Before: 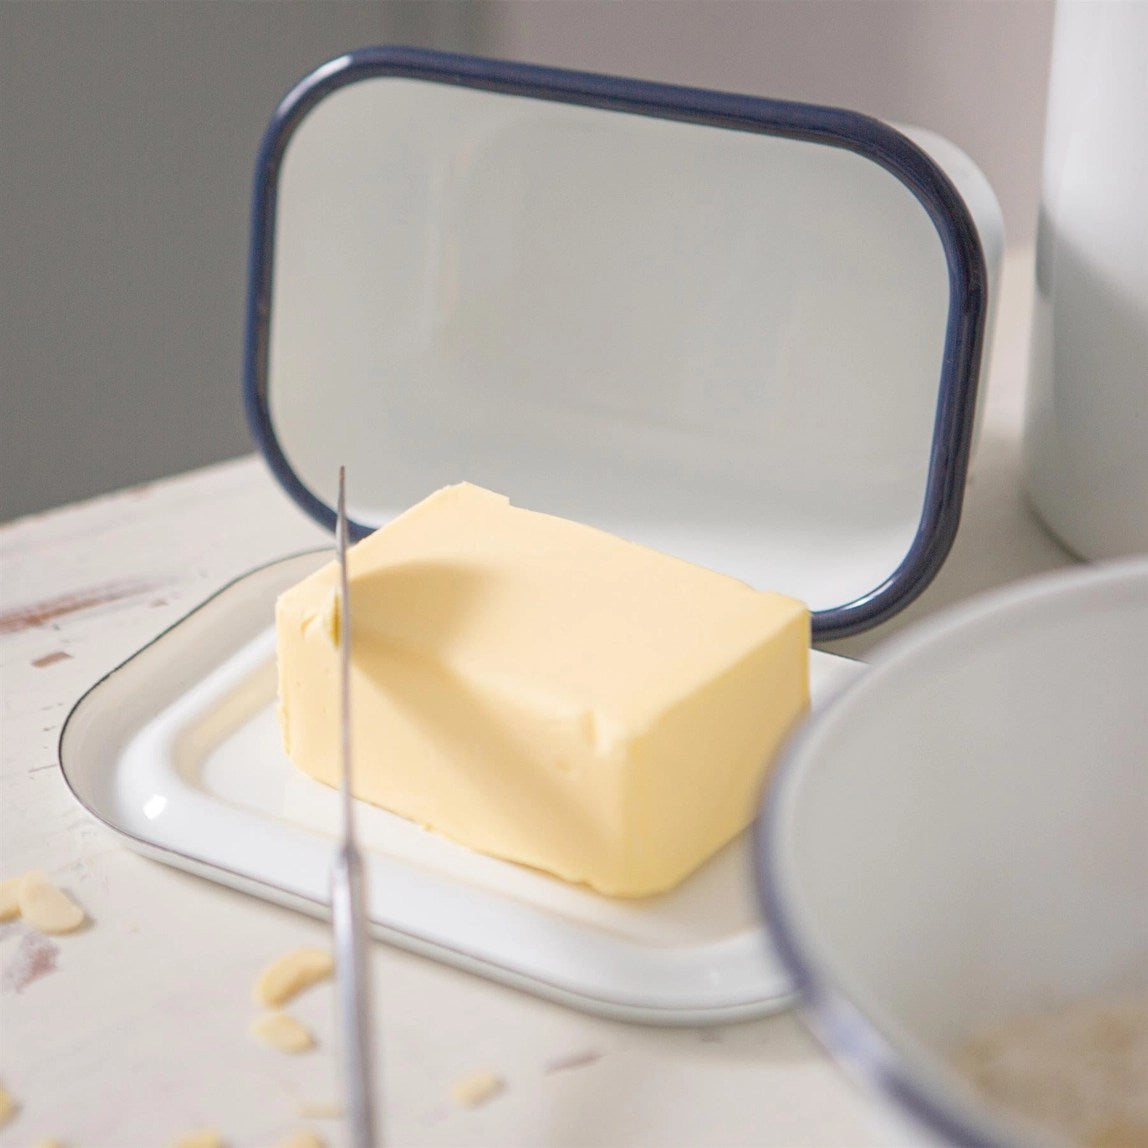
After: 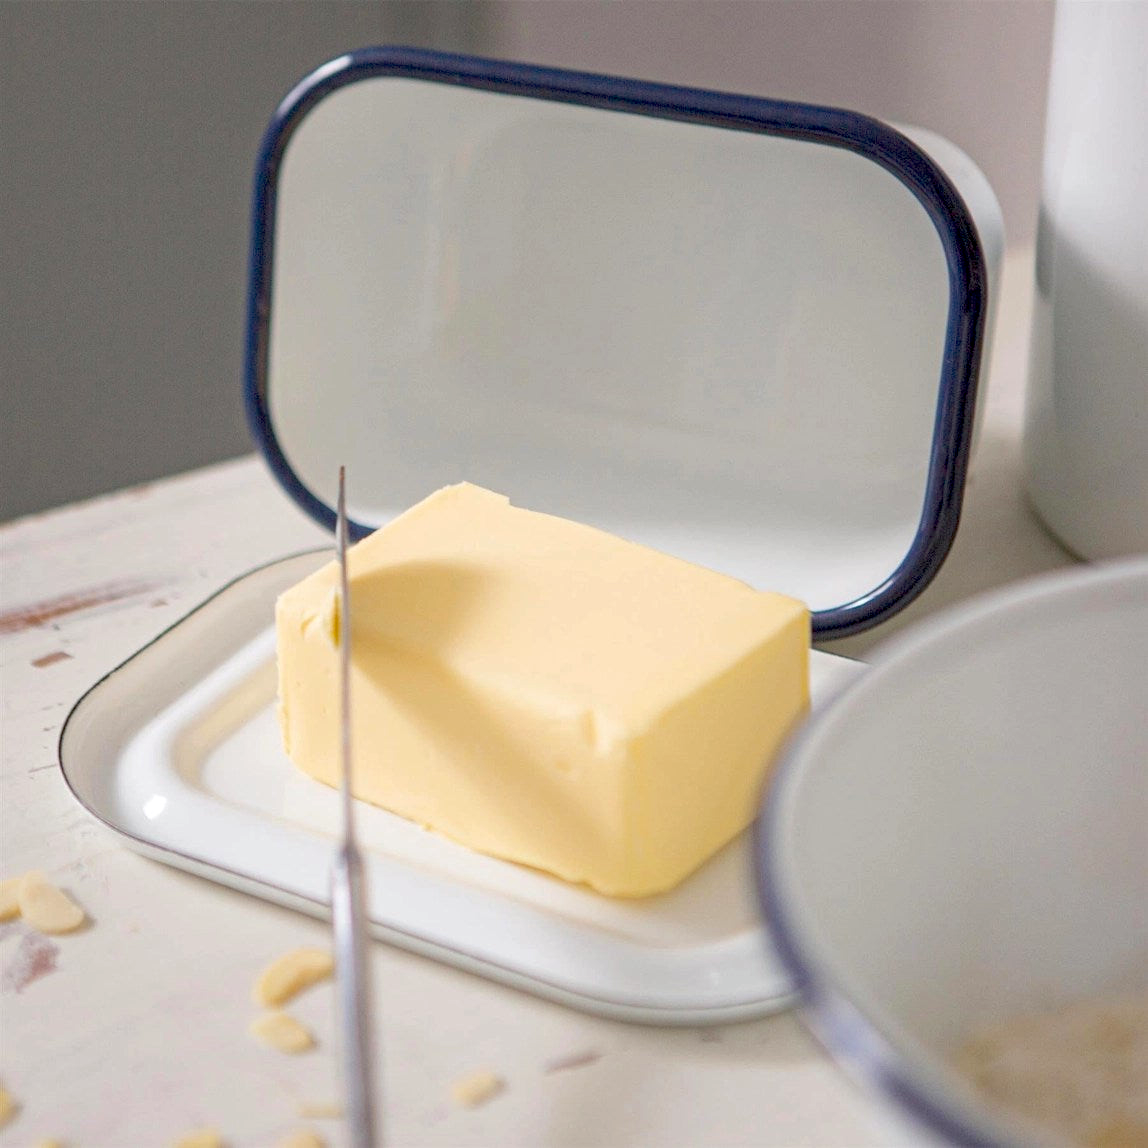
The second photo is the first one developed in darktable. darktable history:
exposure: black level correction 0.018, exposure -0.007 EV, compensate exposure bias true, compensate highlight preservation false
haze removal: compatibility mode true, adaptive false
